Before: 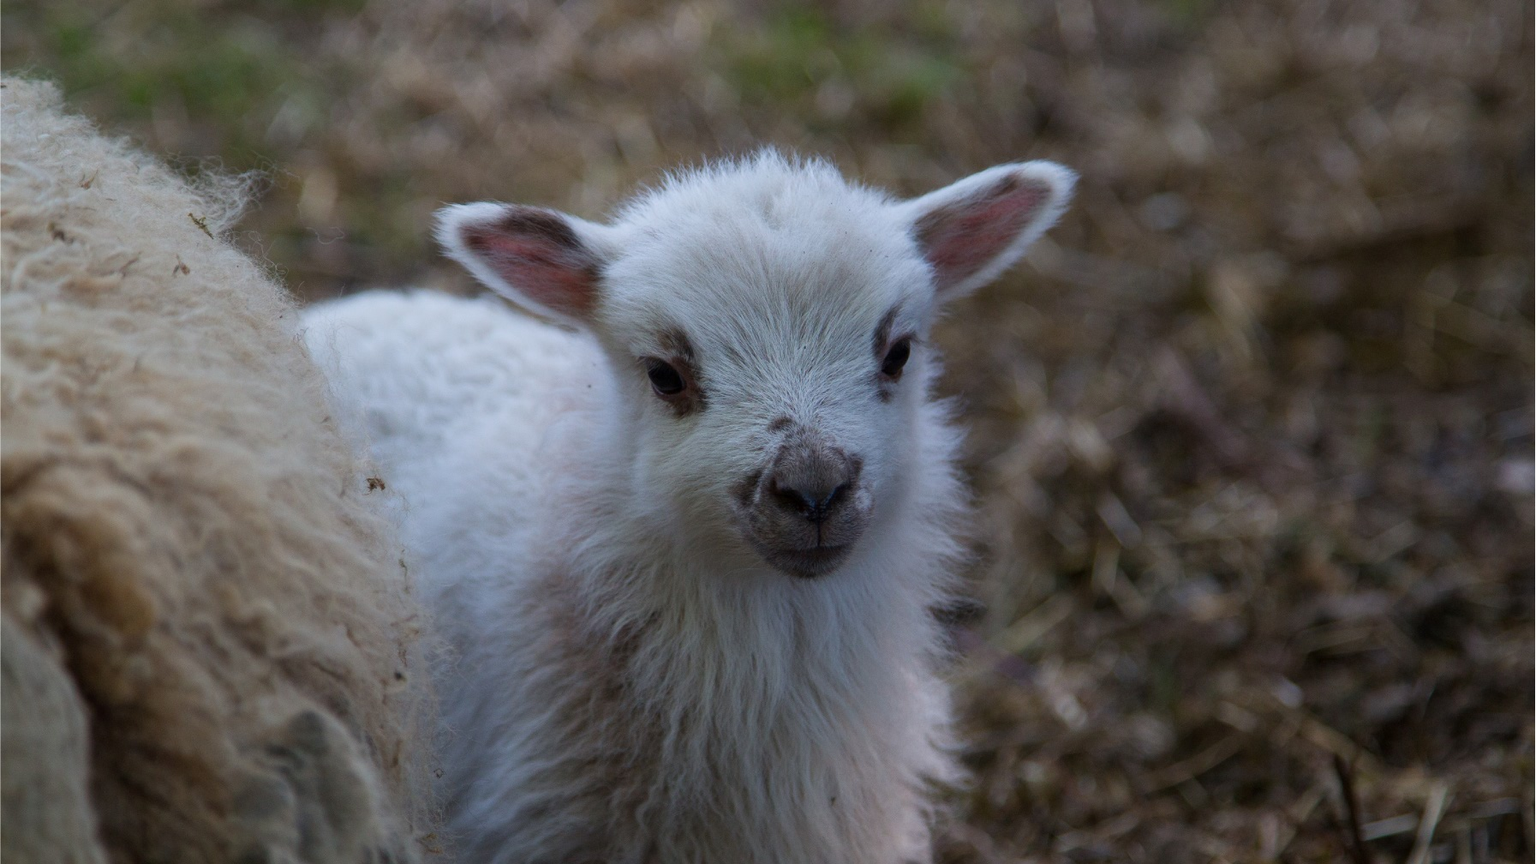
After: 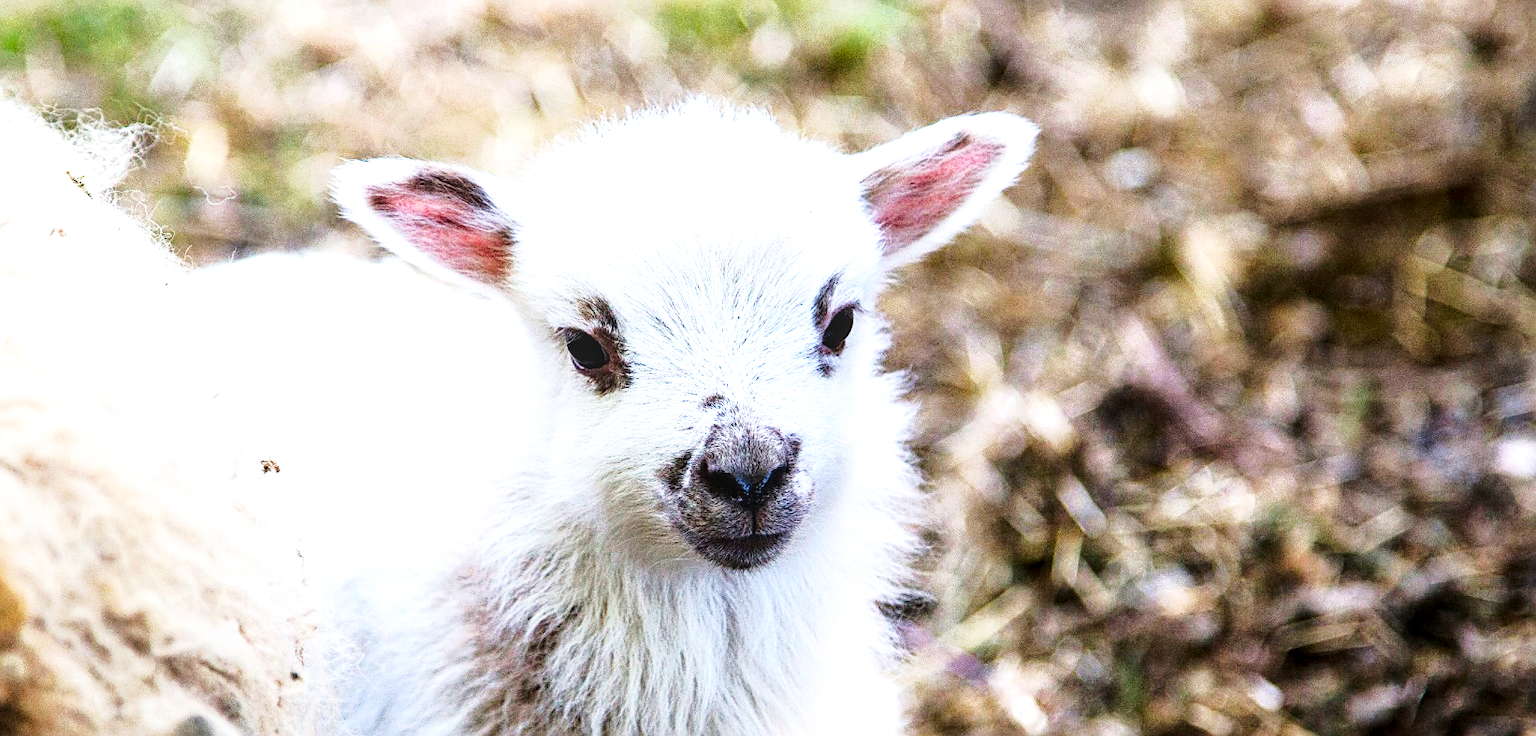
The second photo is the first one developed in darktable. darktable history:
tone curve: curves: ch0 [(0, 0) (0.003, 0.004) (0.011, 0.015) (0.025, 0.033) (0.044, 0.058) (0.069, 0.091) (0.1, 0.131) (0.136, 0.178) (0.177, 0.232) (0.224, 0.294) (0.277, 0.362) (0.335, 0.434) (0.399, 0.512) (0.468, 0.582) (0.543, 0.646) (0.623, 0.713) (0.709, 0.783) (0.801, 0.876) (0.898, 0.938) (1, 1)], color space Lab, linked channels, preserve colors none
crop: left 8.37%, top 6.617%, bottom 15.214%
tone equalizer: -8 EV -0.717 EV, -7 EV -0.704 EV, -6 EV -0.612 EV, -5 EV -0.36 EV, -3 EV 0.368 EV, -2 EV 0.6 EV, -1 EV 0.688 EV, +0 EV 0.779 EV, edges refinement/feathering 500, mask exposure compensation -1.57 EV, preserve details no
exposure: exposure 0.946 EV, compensate exposure bias true, compensate highlight preservation false
base curve: curves: ch0 [(0, 0) (0.007, 0.004) (0.027, 0.03) (0.046, 0.07) (0.207, 0.54) (0.442, 0.872) (0.673, 0.972) (1, 1)], preserve colors none
local contrast: on, module defaults
sharpen: on, module defaults
